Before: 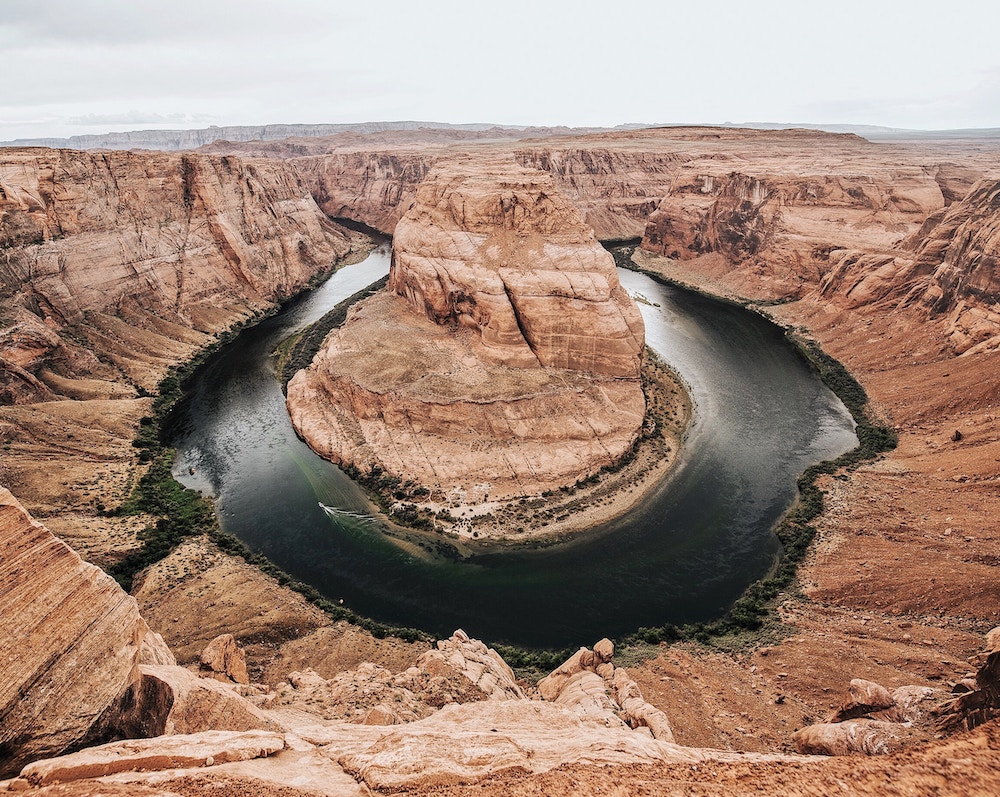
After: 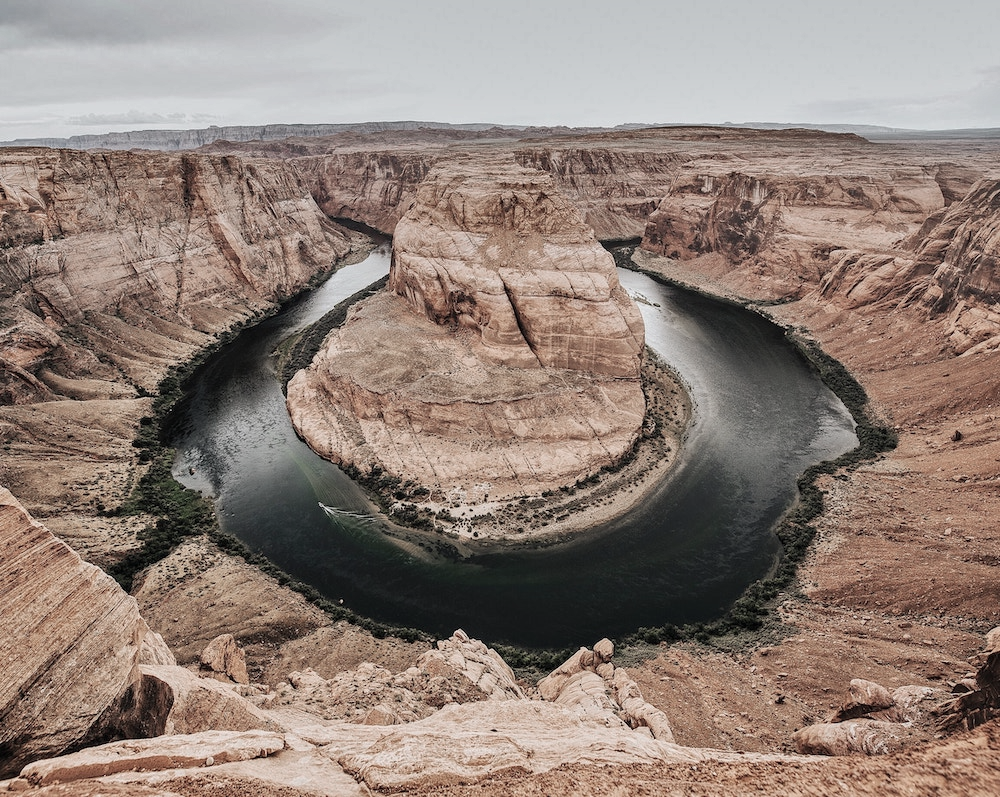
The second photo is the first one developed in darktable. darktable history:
shadows and highlights: white point adjustment -3.64, highlights -63.34, highlights color adjustment 42%, soften with gaussian
color zones: curves: ch0 [(0, 0.559) (0.153, 0.551) (0.229, 0.5) (0.429, 0.5) (0.571, 0.5) (0.714, 0.5) (0.857, 0.5) (1, 0.559)]; ch1 [(0, 0.417) (0.112, 0.336) (0.213, 0.26) (0.429, 0.34) (0.571, 0.35) (0.683, 0.331) (0.857, 0.344) (1, 0.417)]
